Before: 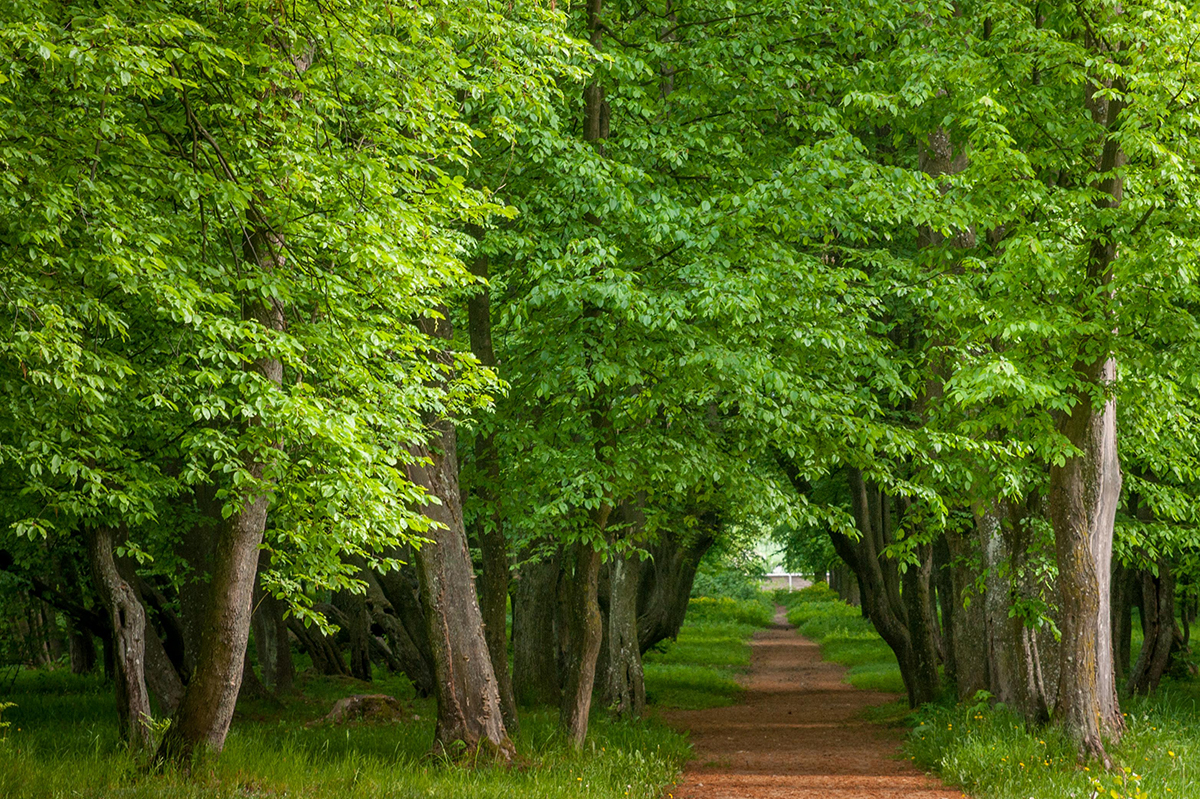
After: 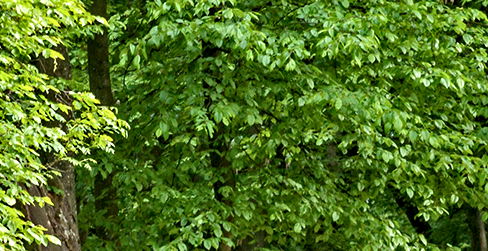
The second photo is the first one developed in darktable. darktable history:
crop: left 31.753%, top 32.64%, right 27.574%, bottom 35.907%
contrast equalizer: y [[0.511, 0.558, 0.631, 0.632, 0.559, 0.512], [0.5 ×6], [0.5 ×6], [0 ×6], [0 ×6]]
